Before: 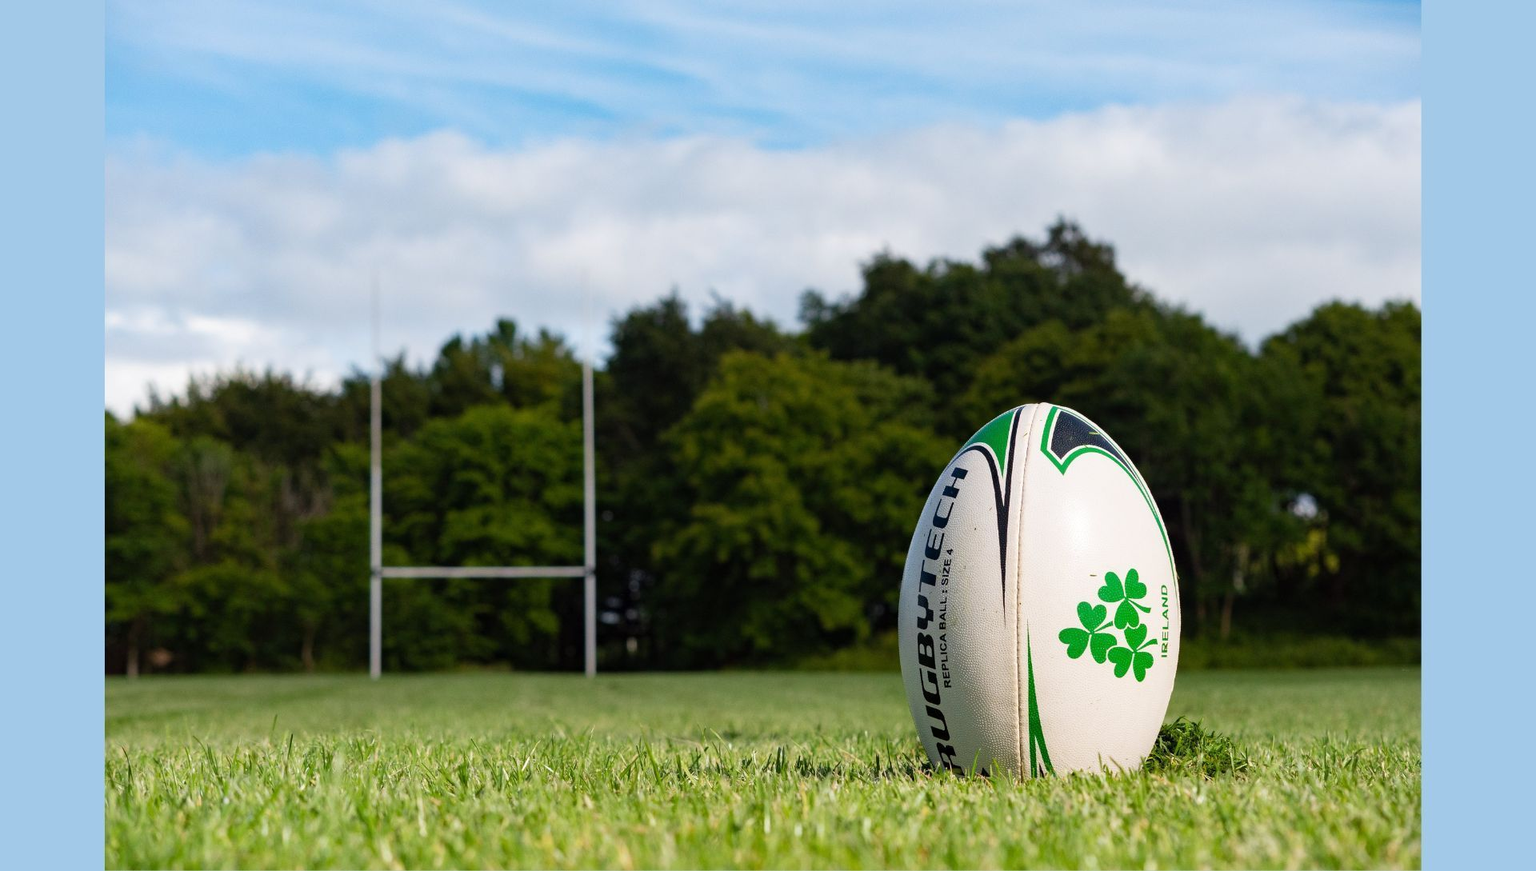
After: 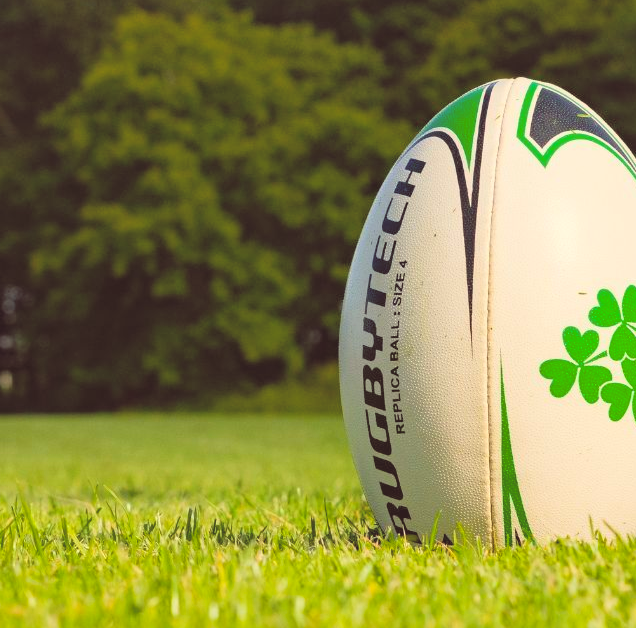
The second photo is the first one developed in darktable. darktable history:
color balance: lift [1.005, 1.002, 0.998, 0.998], gamma [1, 1.021, 1.02, 0.979], gain [0.923, 1.066, 1.056, 0.934]
color balance rgb: perceptual saturation grading › global saturation 25%, global vibrance 20%
contrast brightness saturation: brightness 0.28
crop: left 40.878%, top 39.176%, right 25.993%, bottom 3.081%
